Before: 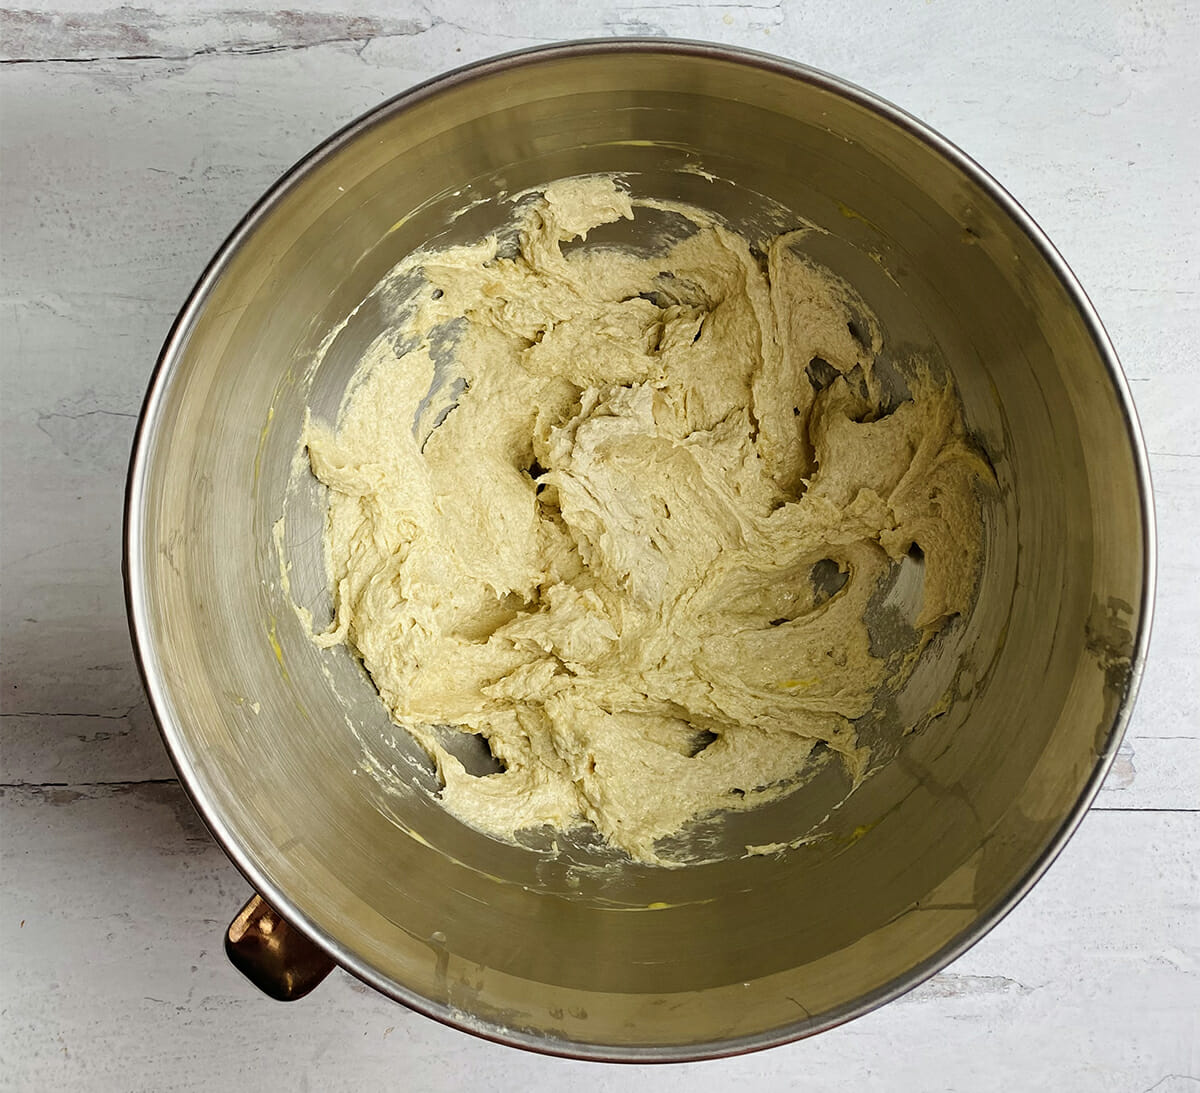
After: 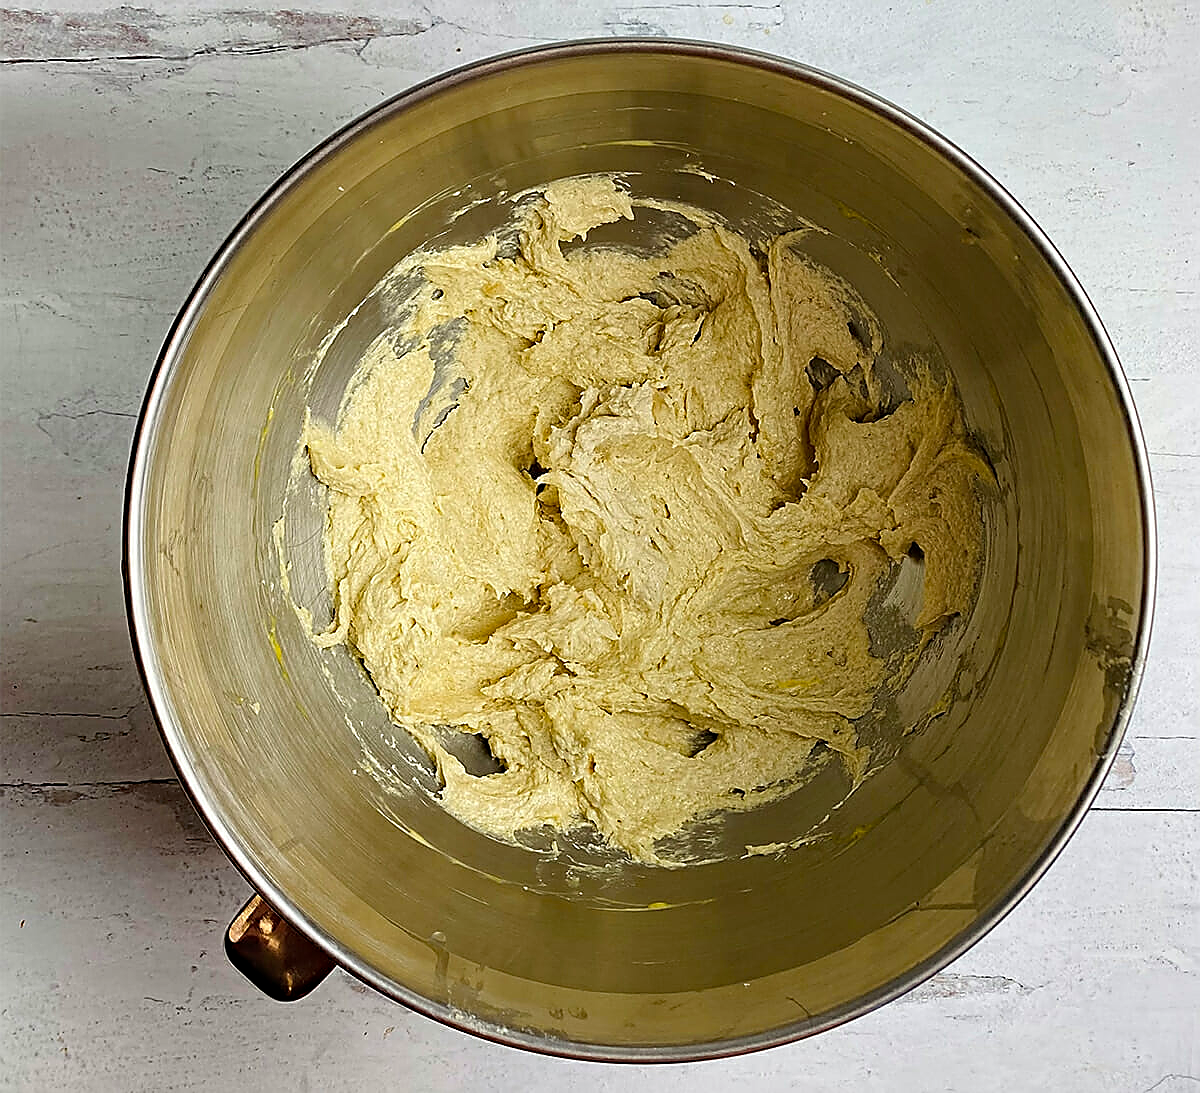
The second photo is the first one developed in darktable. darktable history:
haze removal: strength 0.299, distance 0.245, compatibility mode true, adaptive false
sharpen: radius 1.418, amount 1.261, threshold 0.712
